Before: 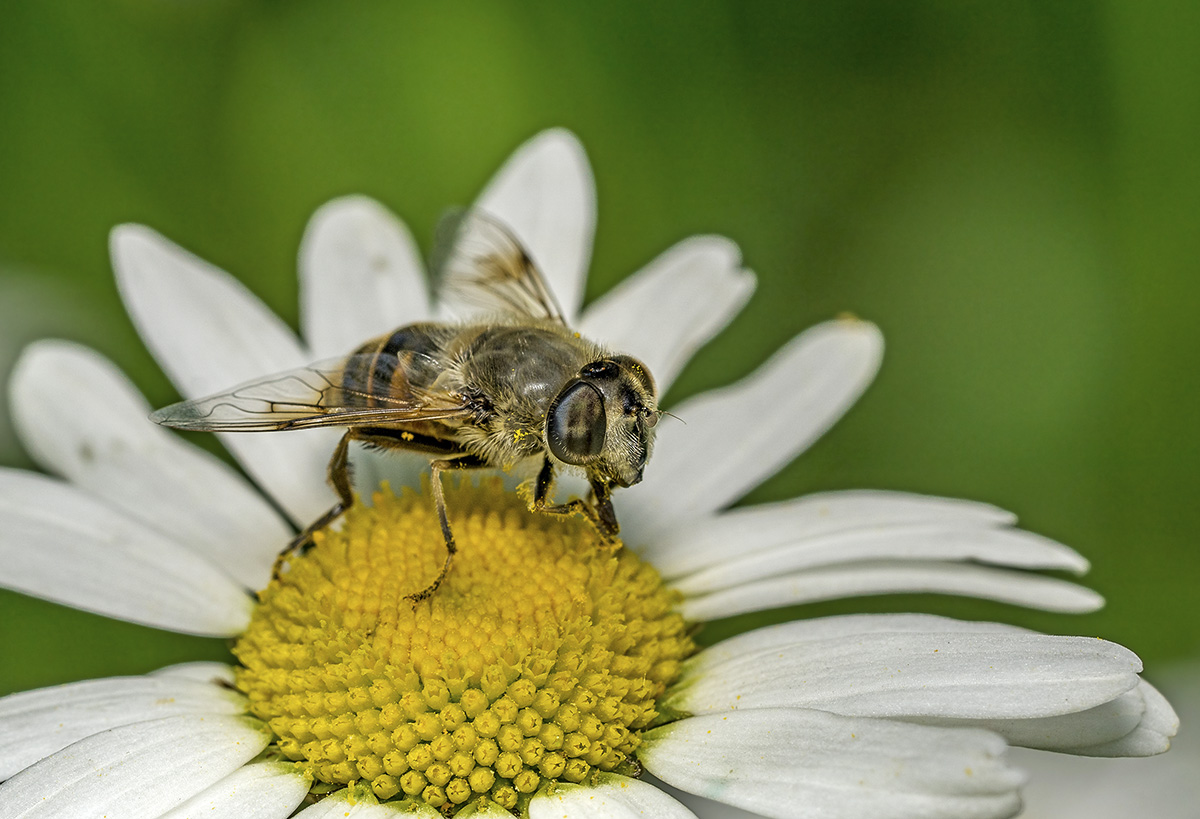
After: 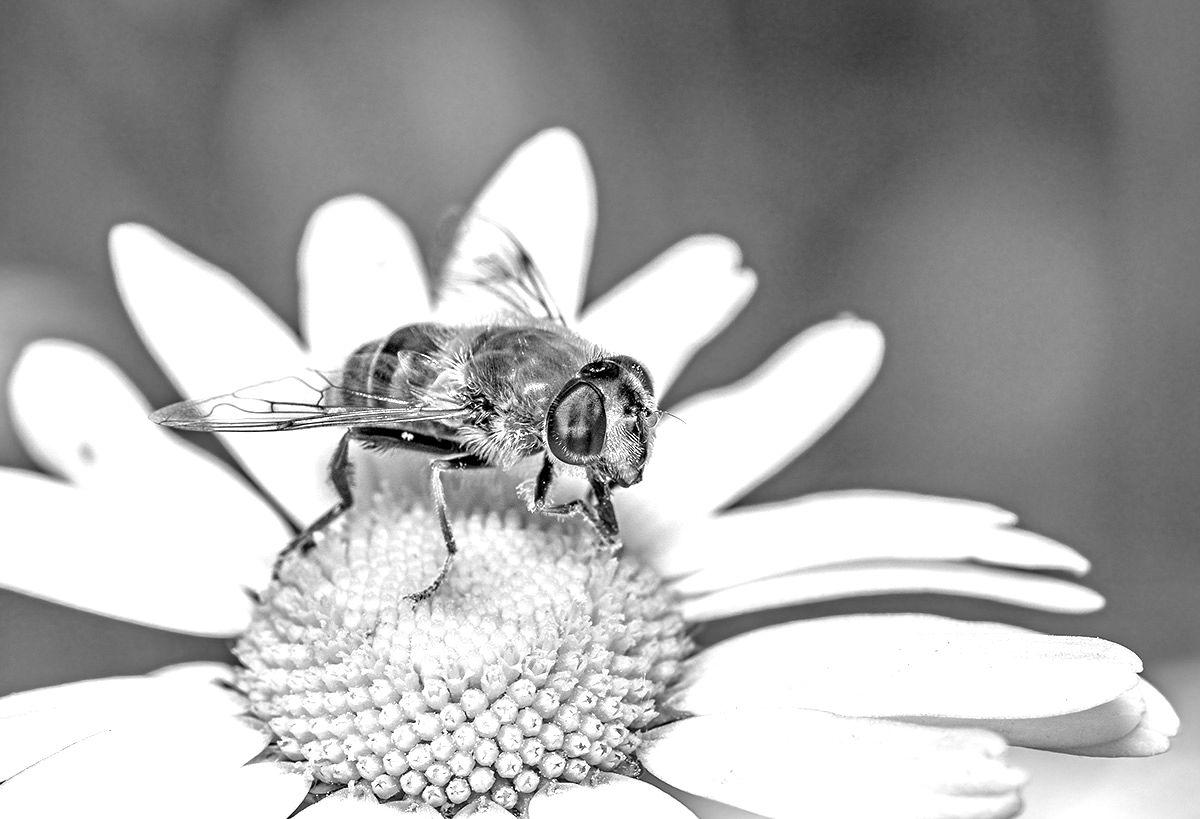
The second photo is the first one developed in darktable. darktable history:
local contrast: mode bilateral grid, contrast 20, coarseness 50, detail 119%, midtone range 0.2
exposure: black level correction 0, exposure 1.105 EV, compensate highlight preservation false
color zones: curves: ch0 [(0.004, 0.588) (0.116, 0.636) (0.259, 0.476) (0.423, 0.464) (0.75, 0.5)]; ch1 [(0, 0) (0.143, 0) (0.286, 0) (0.429, 0) (0.571, 0) (0.714, 0) (0.857, 0)]
